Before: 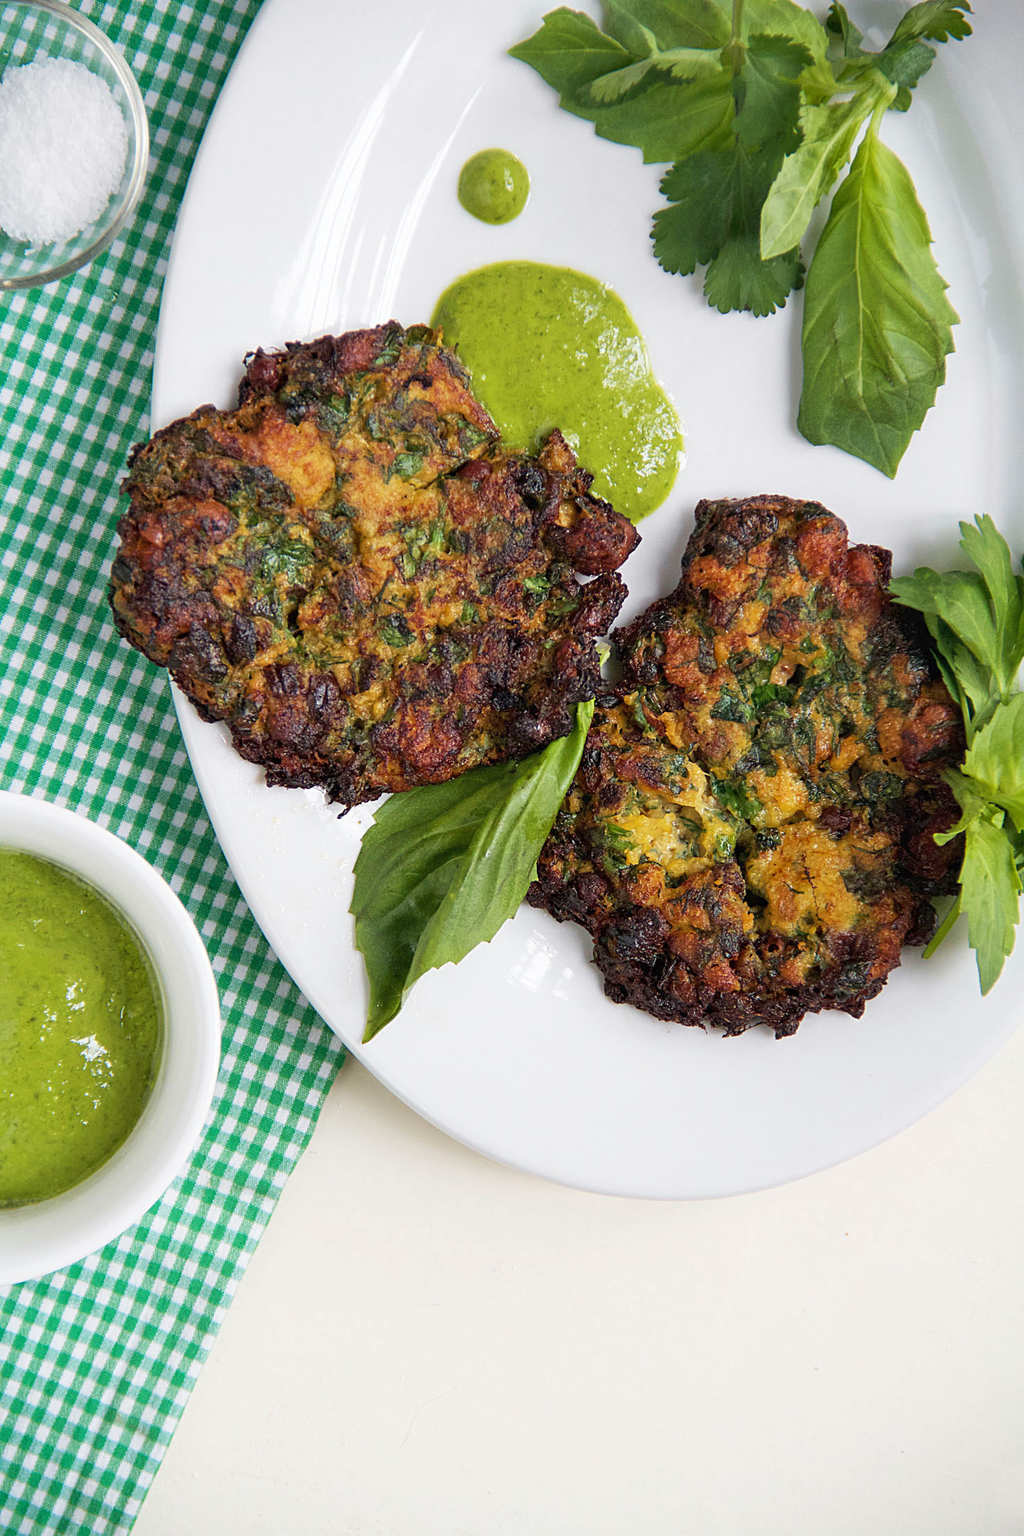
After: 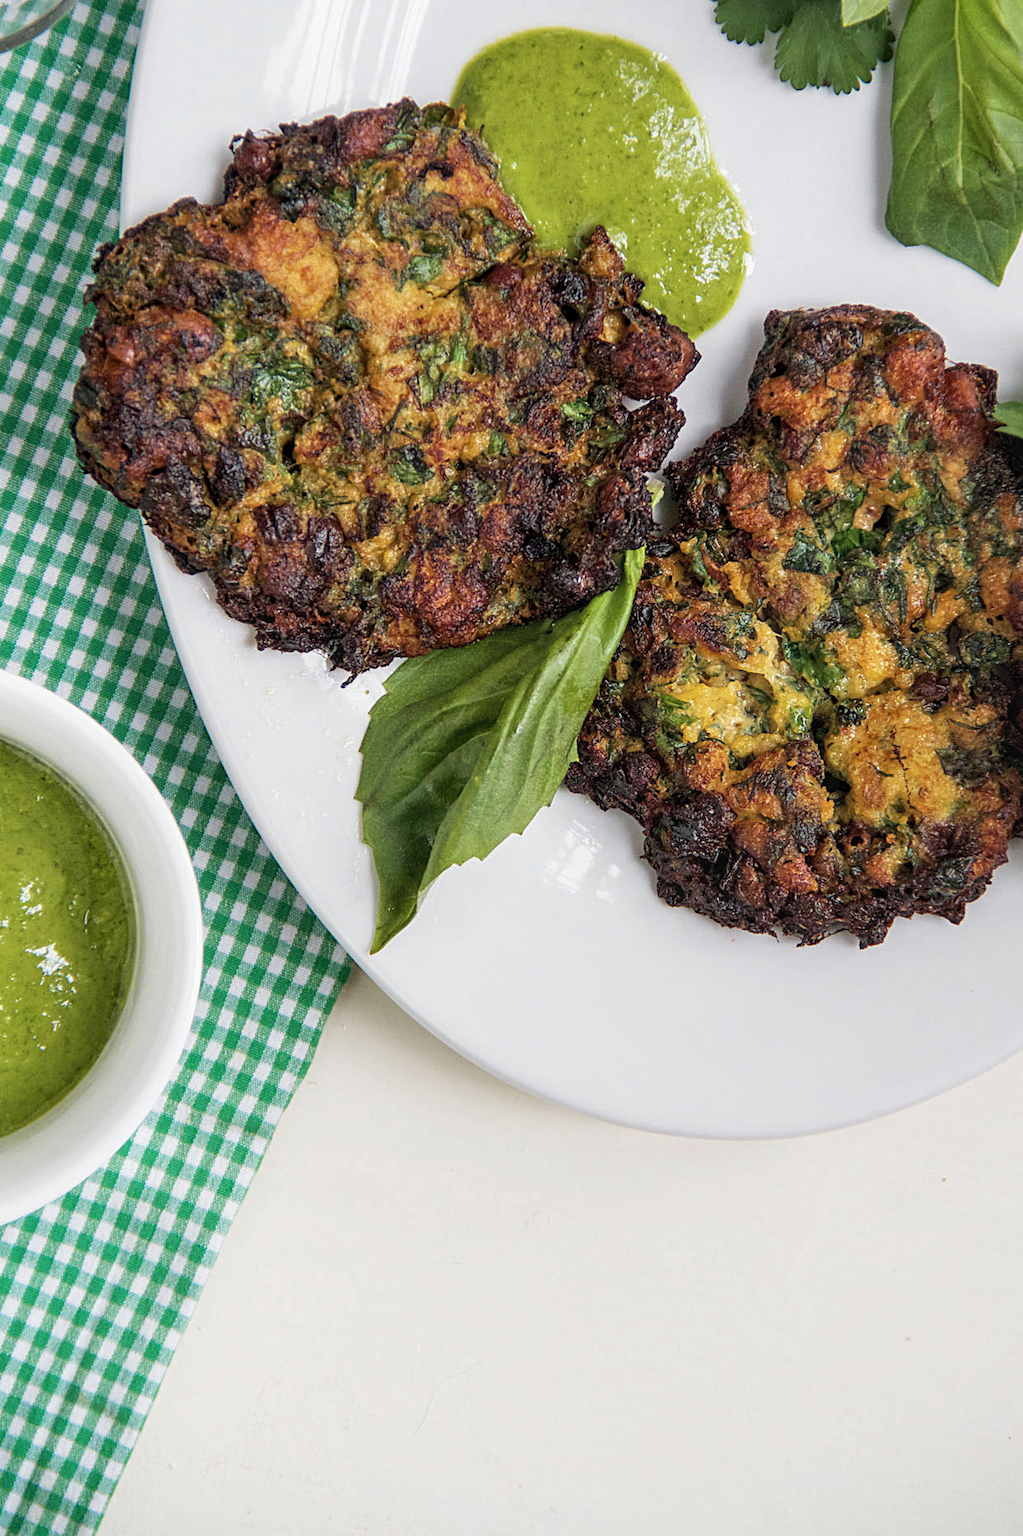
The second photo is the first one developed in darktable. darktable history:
crop and rotate: left 4.842%, top 15.51%, right 10.668%
levels: levels [0.026, 0.507, 0.987]
contrast brightness saturation: contrast -0.1, saturation -0.1
local contrast: detail 130%
